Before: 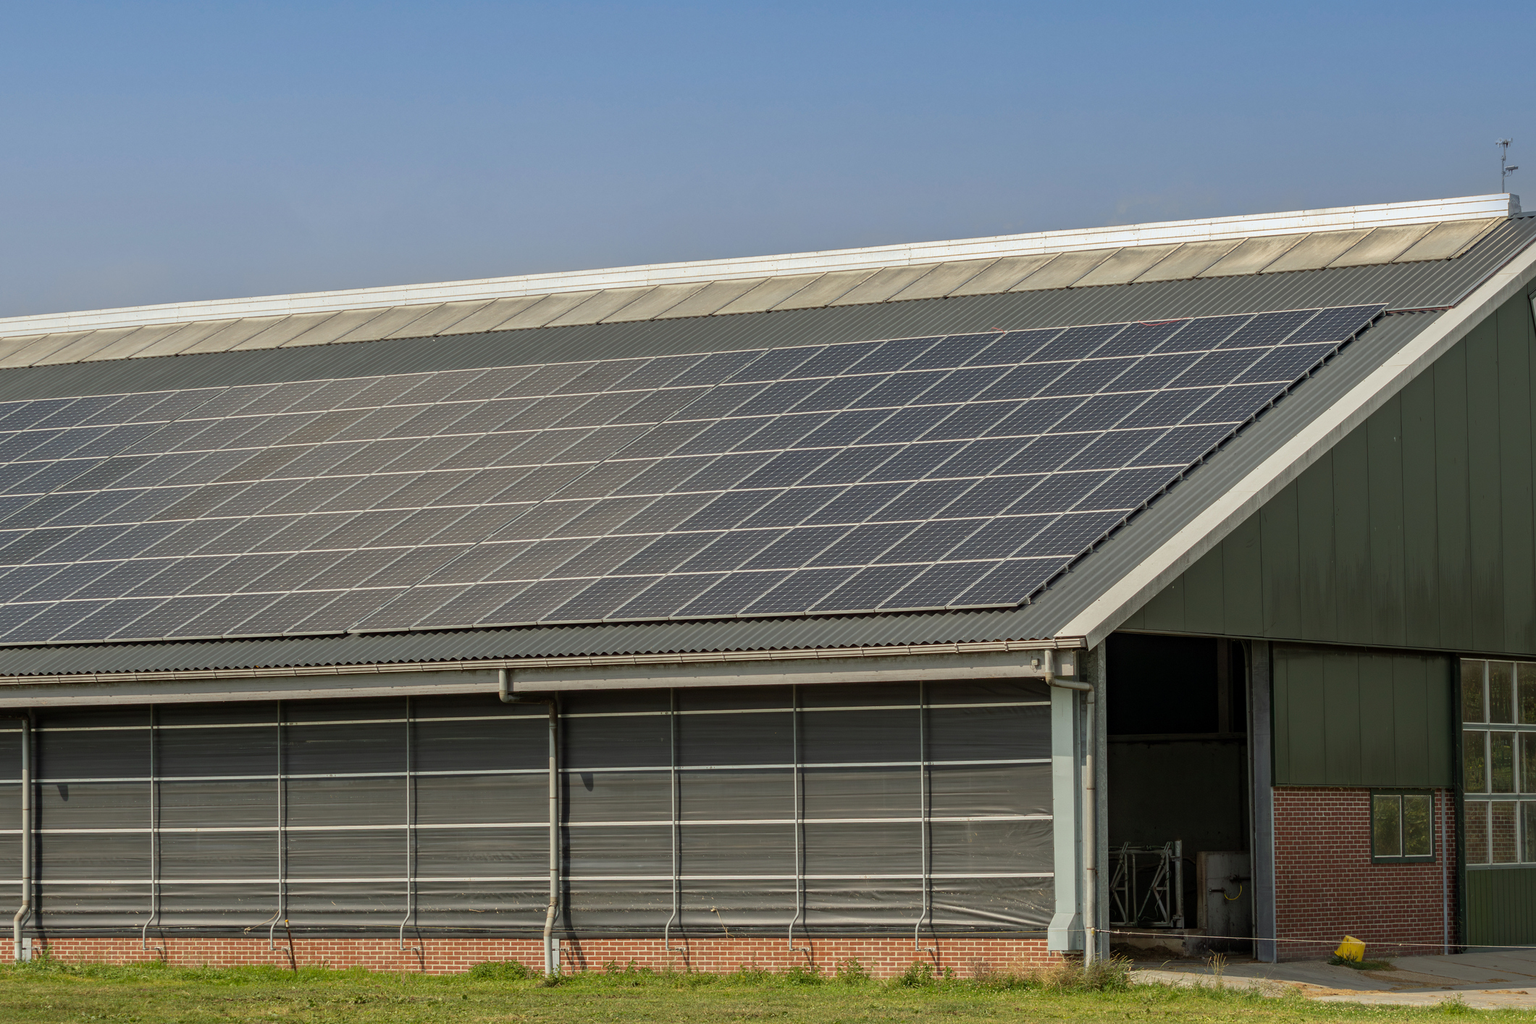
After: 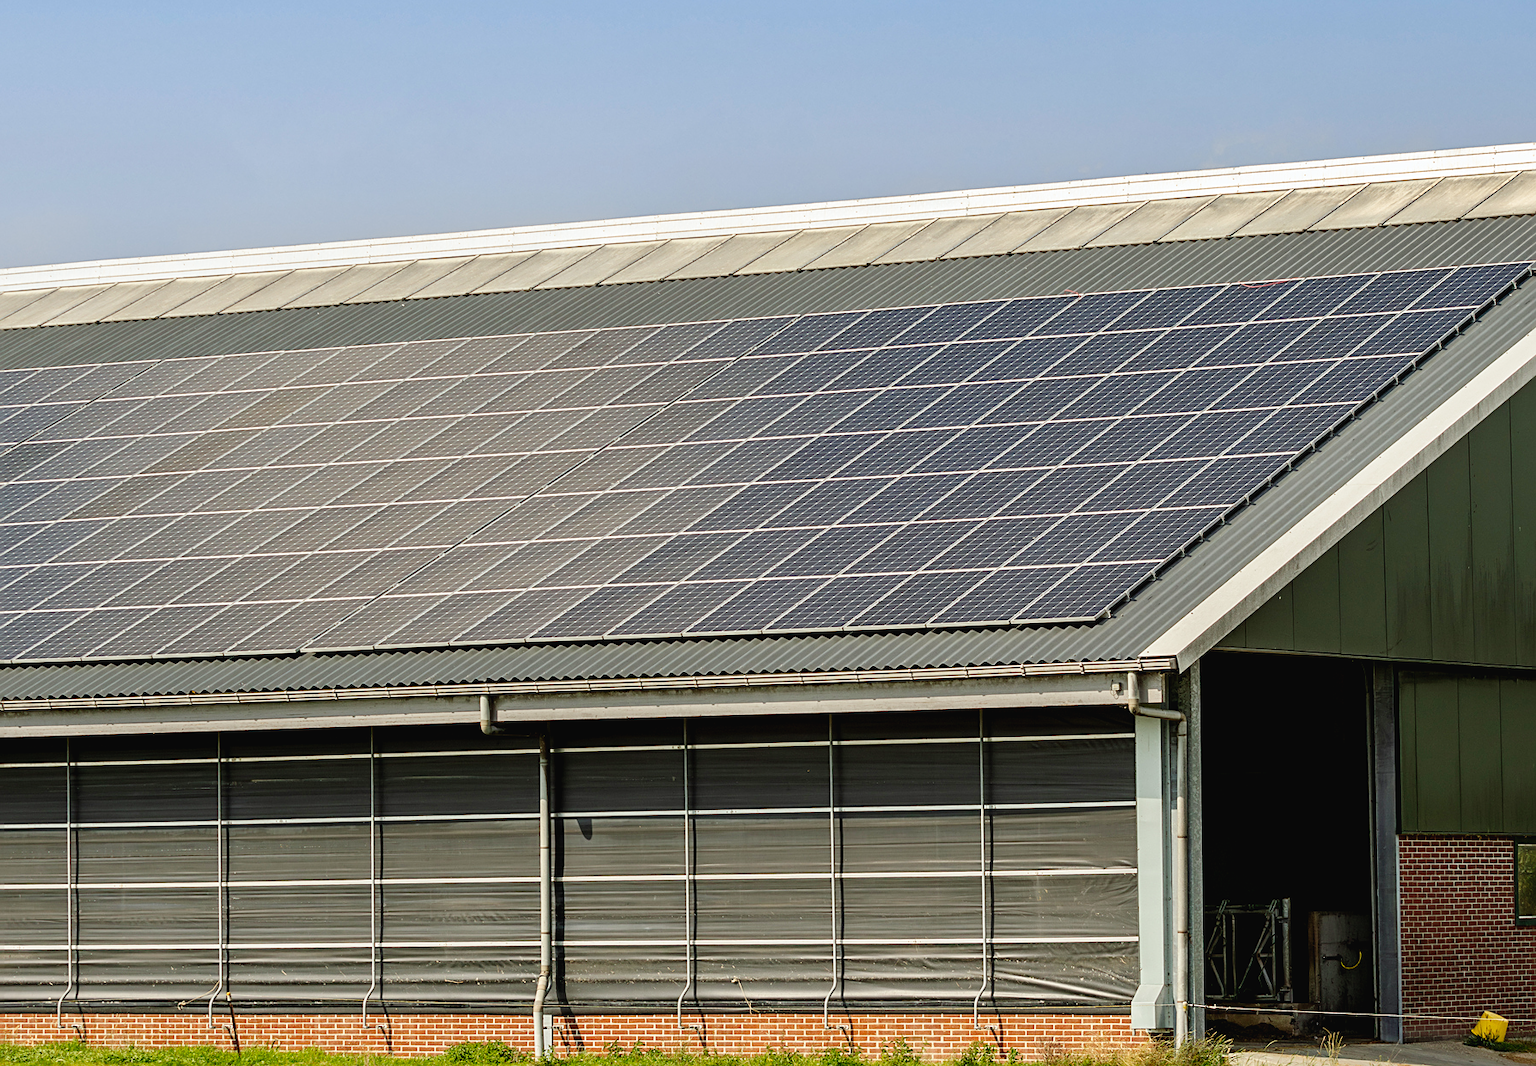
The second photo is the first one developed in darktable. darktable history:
crop: left 6.133%, top 8.146%, right 9.546%, bottom 3.982%
sharpen: on, module defaults
exposure: black level correction 0.008, exposure 0.105 EV, compensate exposure bias true, compensate highlight preservation false
tone curve: curves: ch0 [(0, 0.023) (0.087, 0.065) (0.184, 0.168) (0.45, 0.54) (0.57, 0.683) (0.722, 0.825) (0.877, 0.948) (1, 1)]; ch1 [(0, 0) (0.388, 0.369) (0.44, 0.44) (0.489, 0.481) (0.534, 0.528) (0.657, 0.655) (1, 1)]; ch2 [(0, 0) (0.353, 0.317) (0.408, 0.427) (0.472, 0.46) (0.5, 0.488) (0.537, 0.518) (0.576, 0.592) (0.625, 0.631) (1, 1)], preserve colors none
